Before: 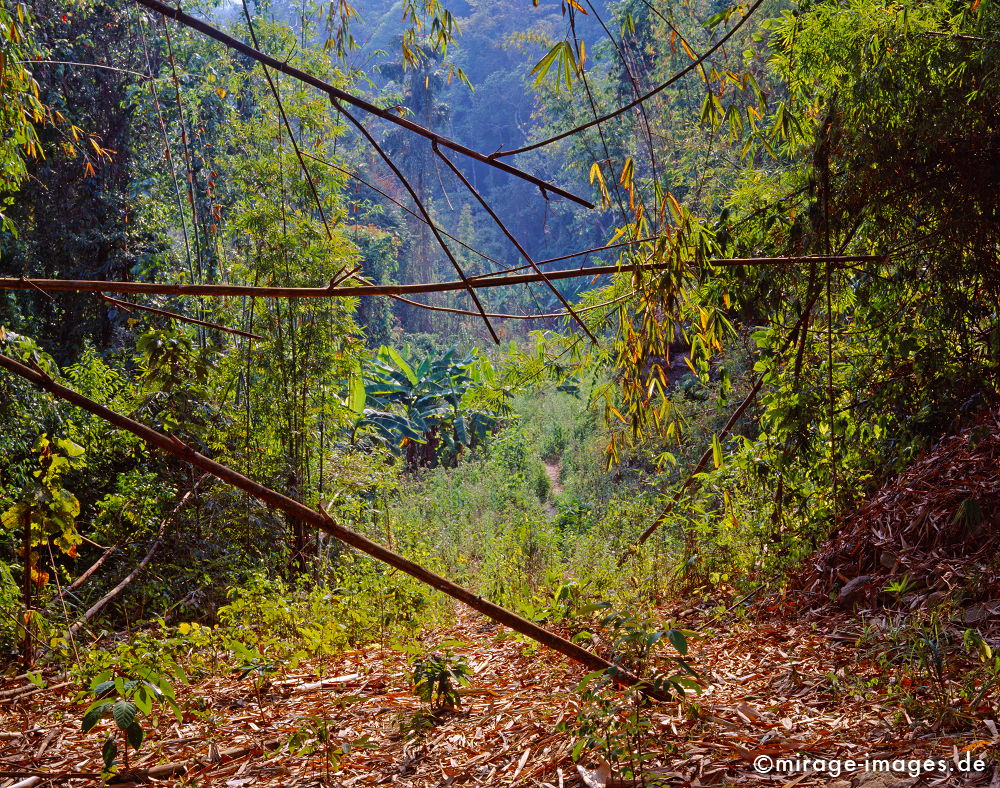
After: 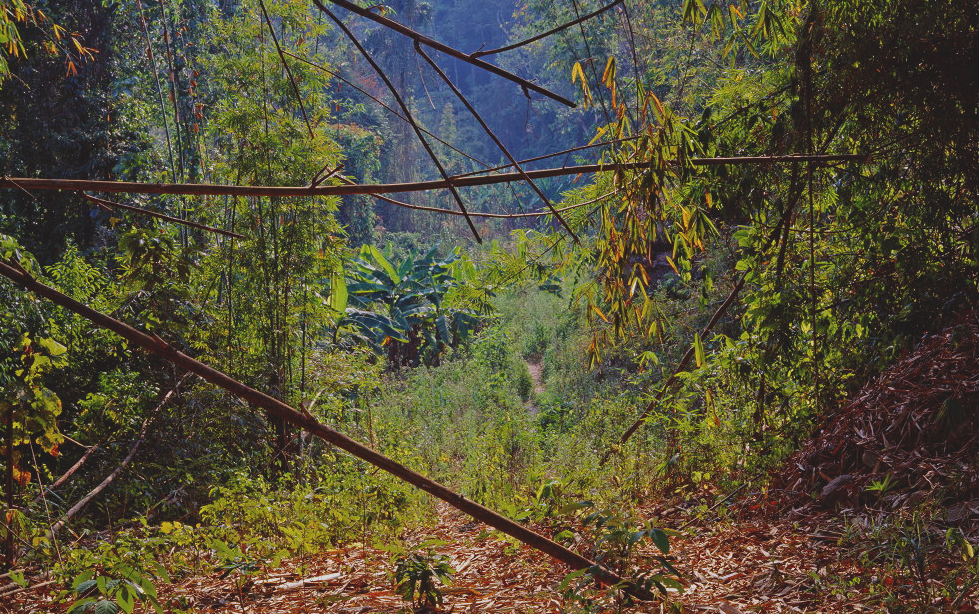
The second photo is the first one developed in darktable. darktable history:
crop and rotate: left 1.814%, top 12.818%, right 0.25%, bottom 9.225%
exposure: black level correction -0.015, exposure -0.5 EV, compensate highlight preservation false
